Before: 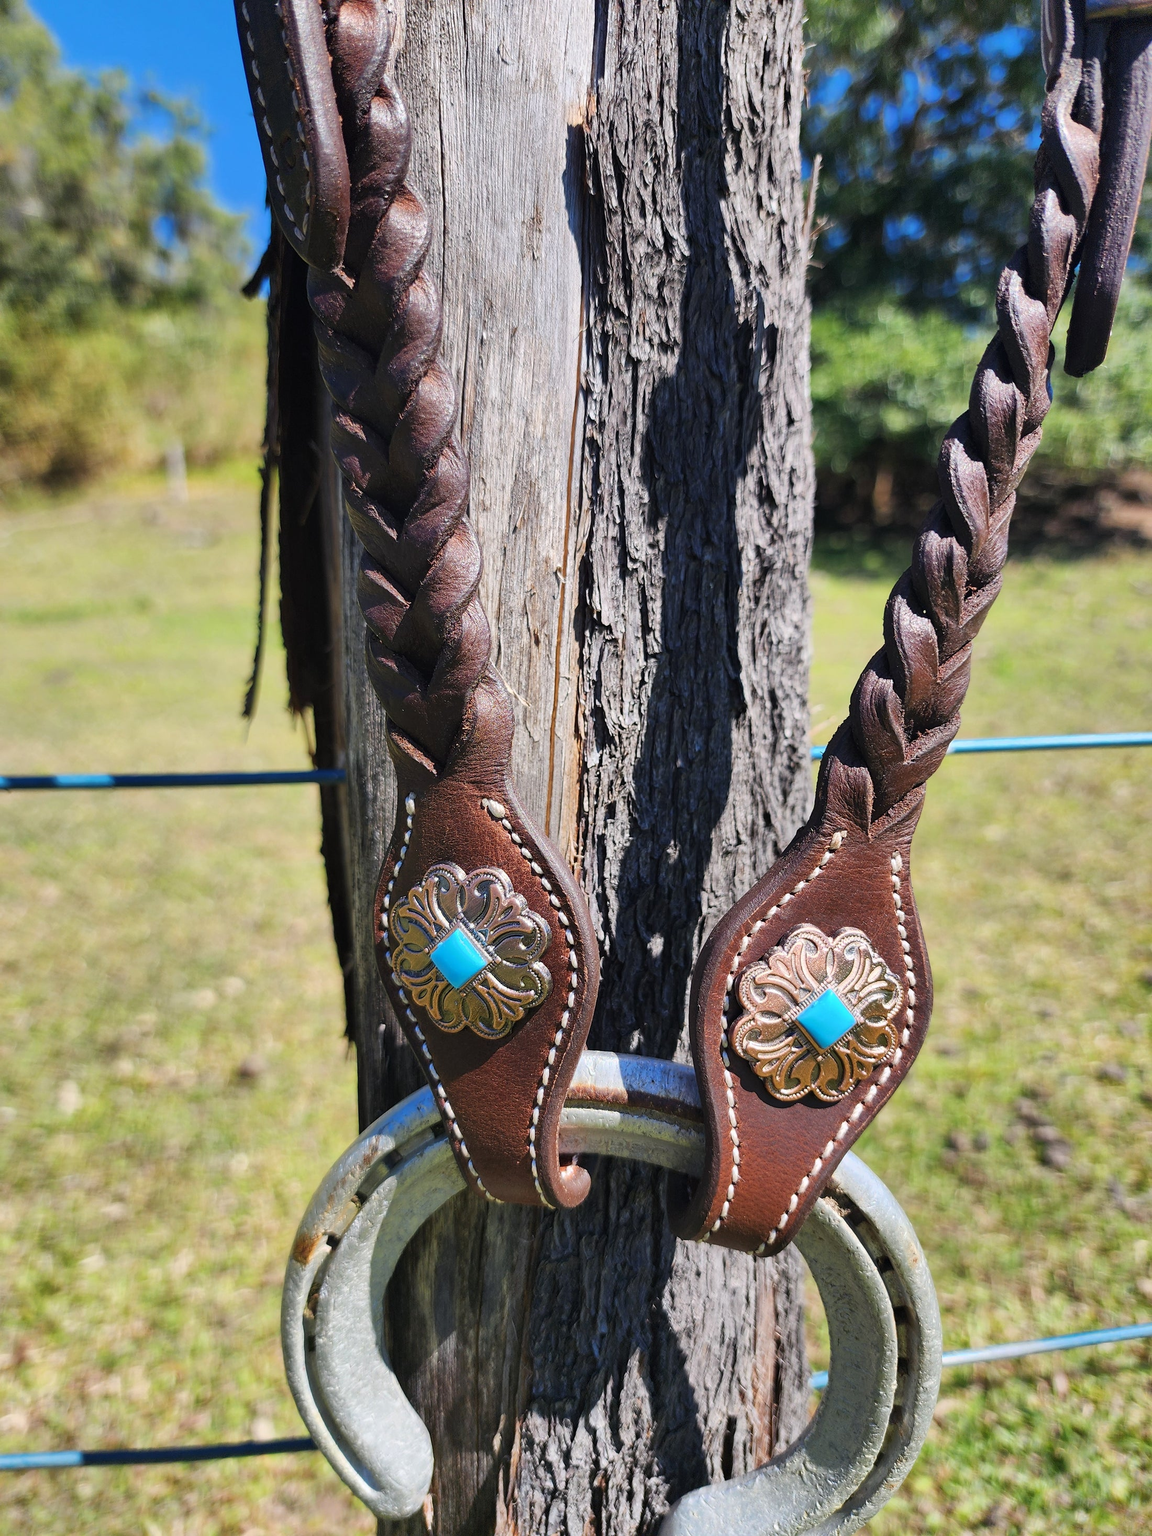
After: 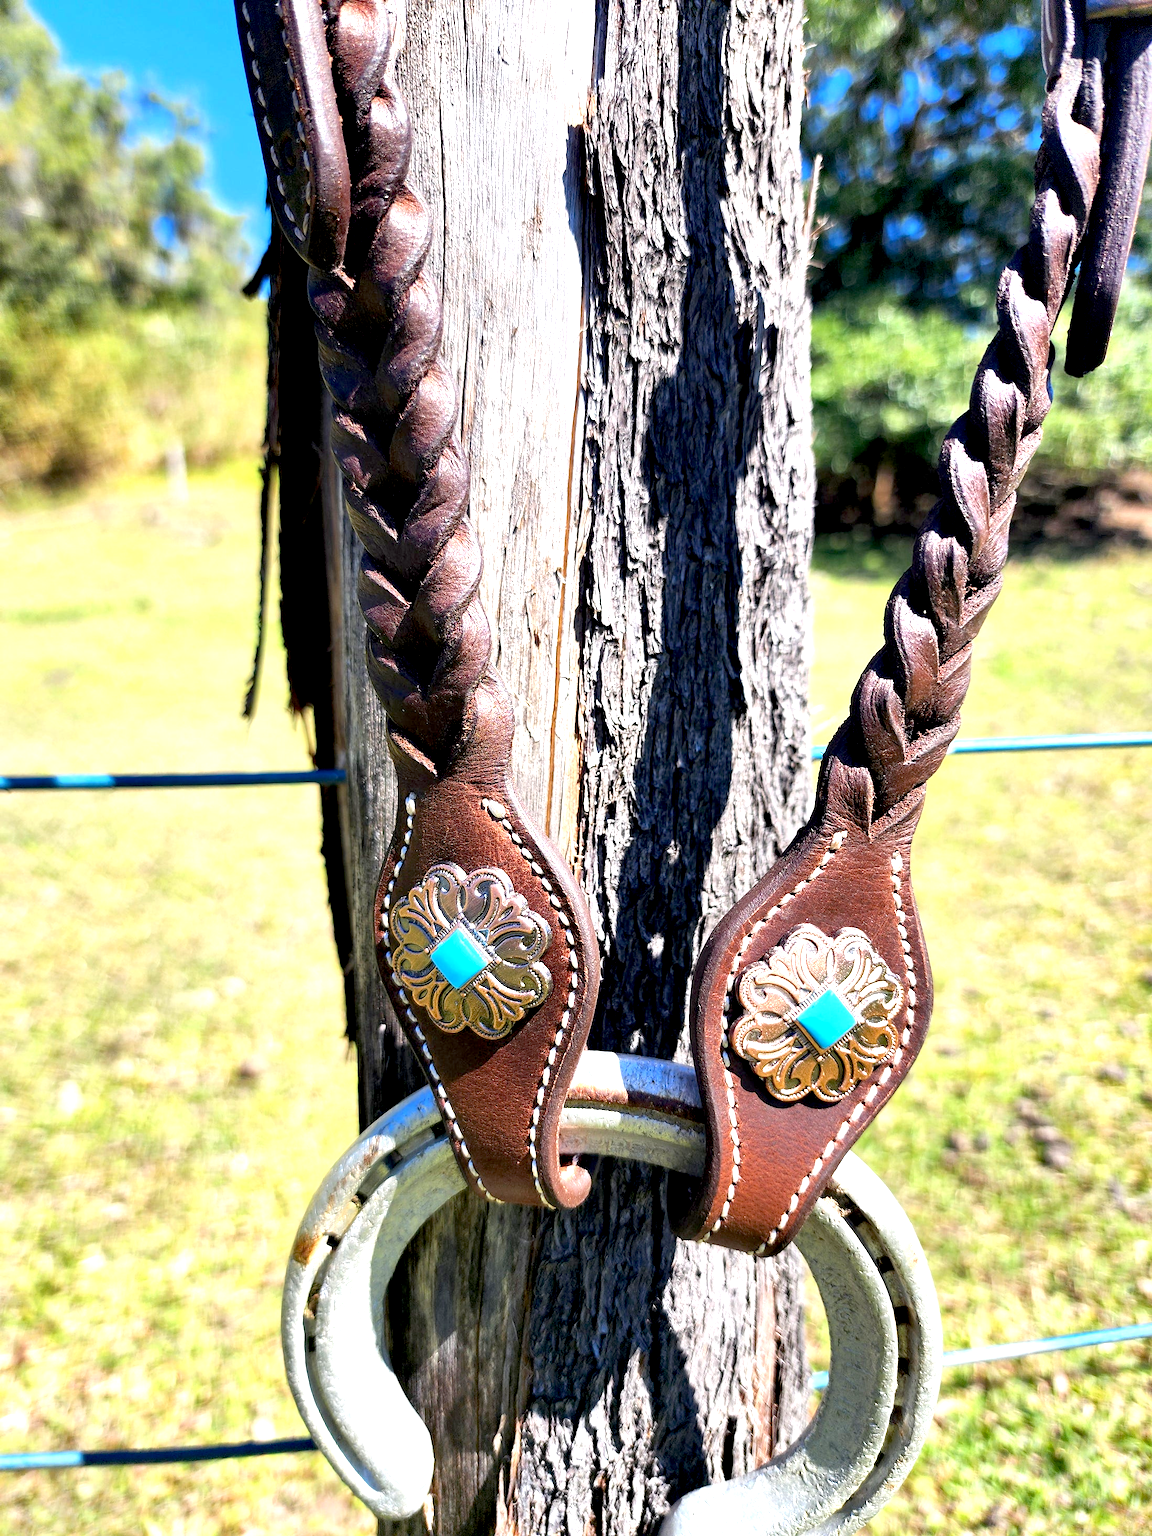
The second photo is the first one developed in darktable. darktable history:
exposure: black level correction 0.011, exposure 1.075 EV, compensate highlight preservation false
